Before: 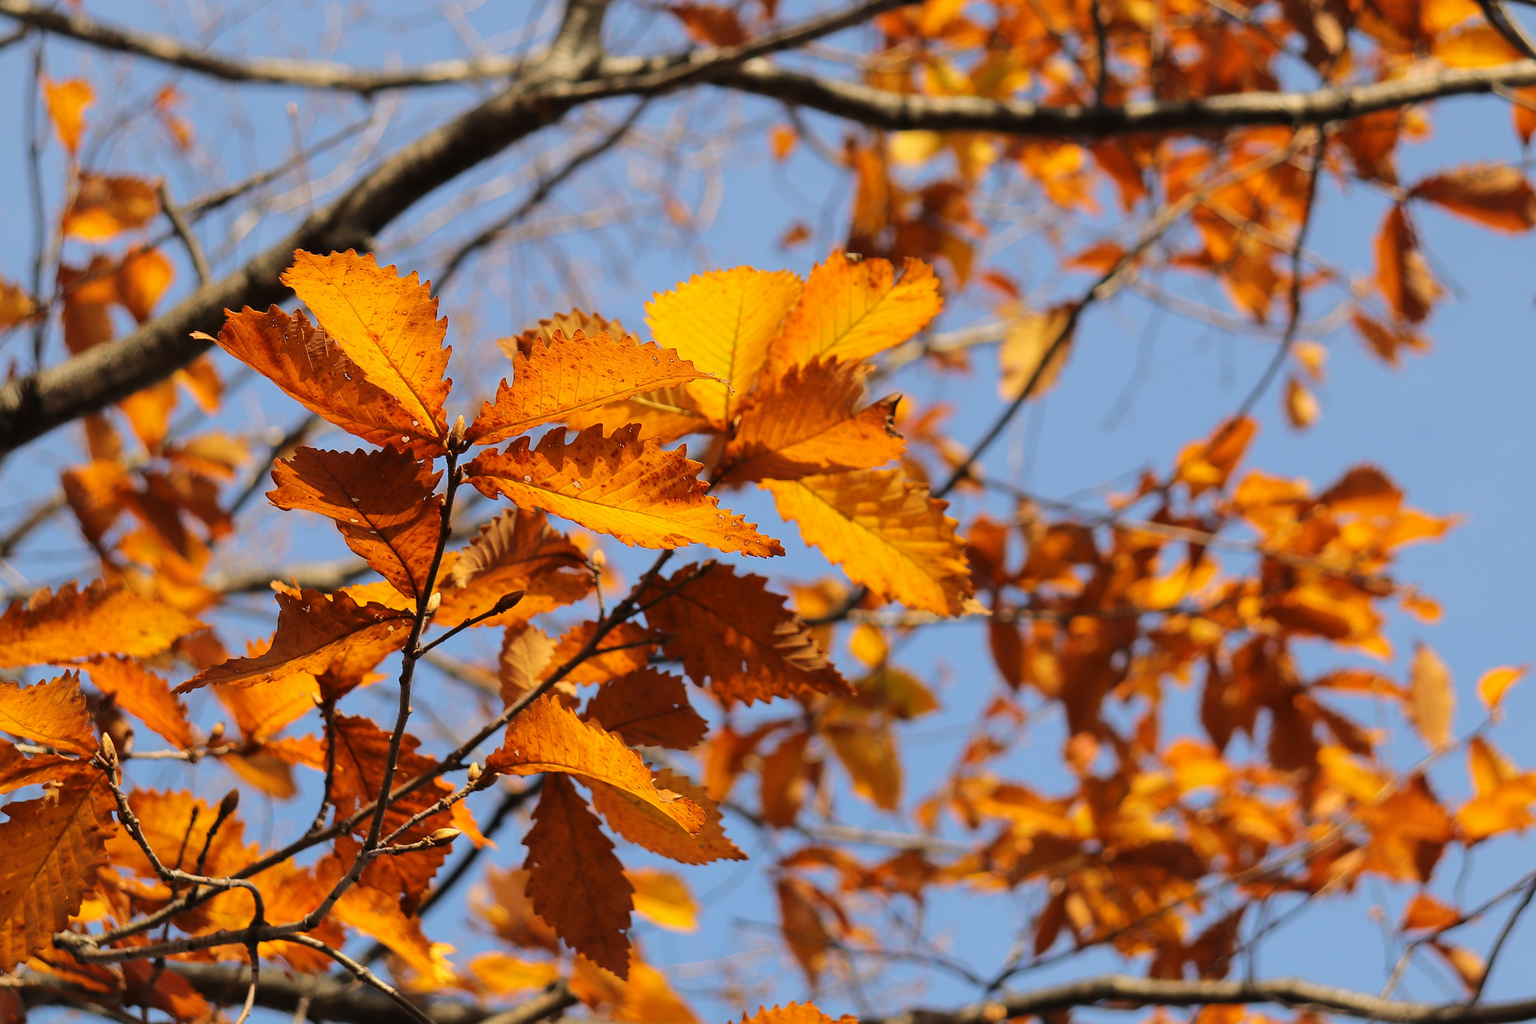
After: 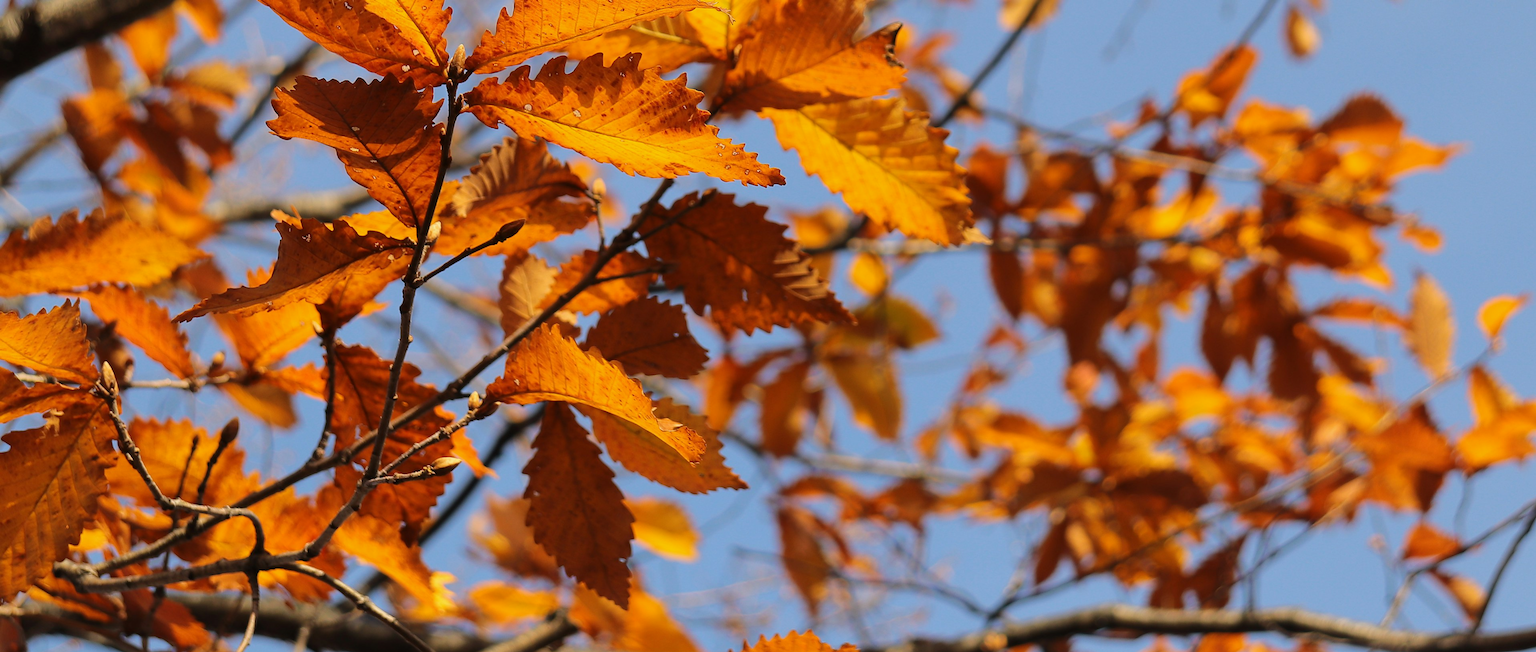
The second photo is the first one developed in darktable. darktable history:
crop and rotate: top 36.264%
exposure: exposure -0.071 EV, compensate highlight preservation false
